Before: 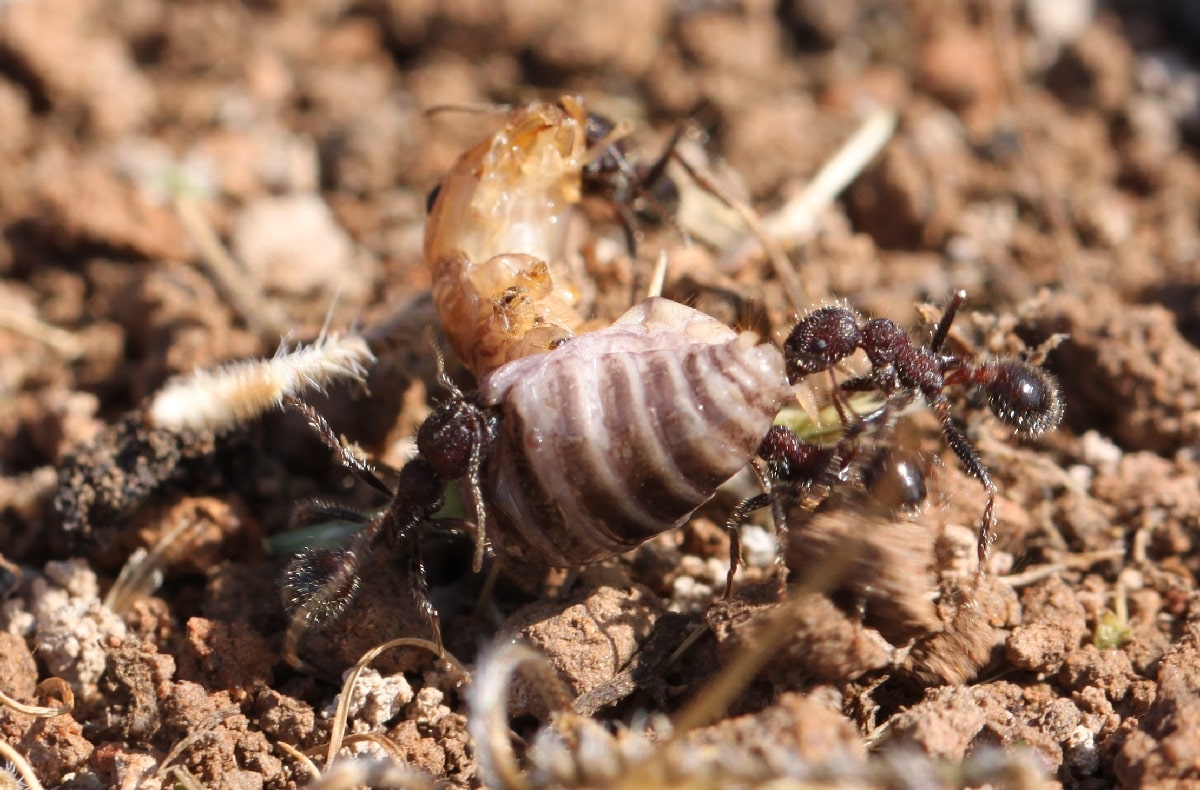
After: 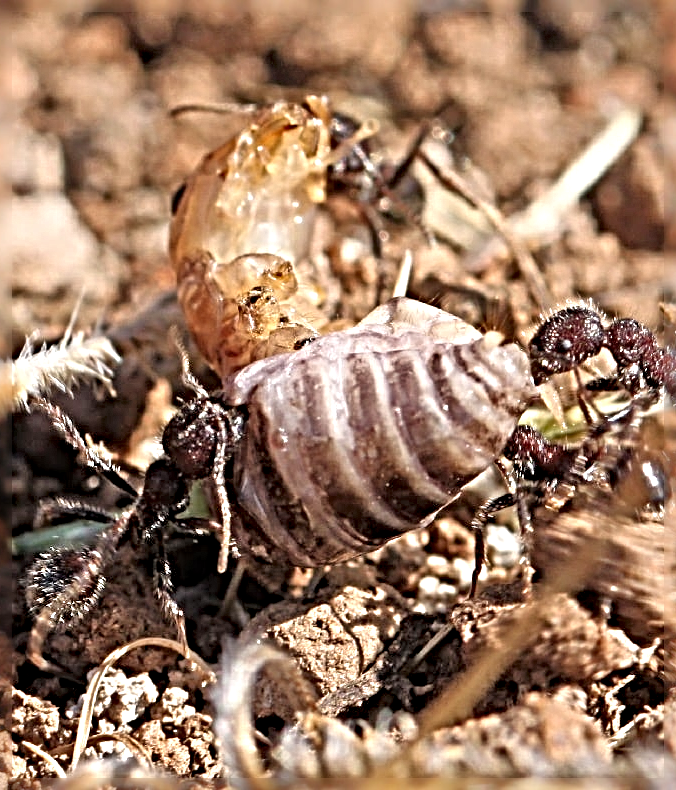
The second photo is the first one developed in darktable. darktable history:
crop: left 21.307%, right 22.291%
sharpen: radius 6.283, amount 1.794, threshold 0.206
tone equalizer: -7 EV 0.155 EV, -6 EV 0.605 EV, -5 EV 1.12 EV, -4 EV 1.31 EV, -3 EV 1.14 EV, -2 EV 0.6 EV, -1 EV 0.155 EV
